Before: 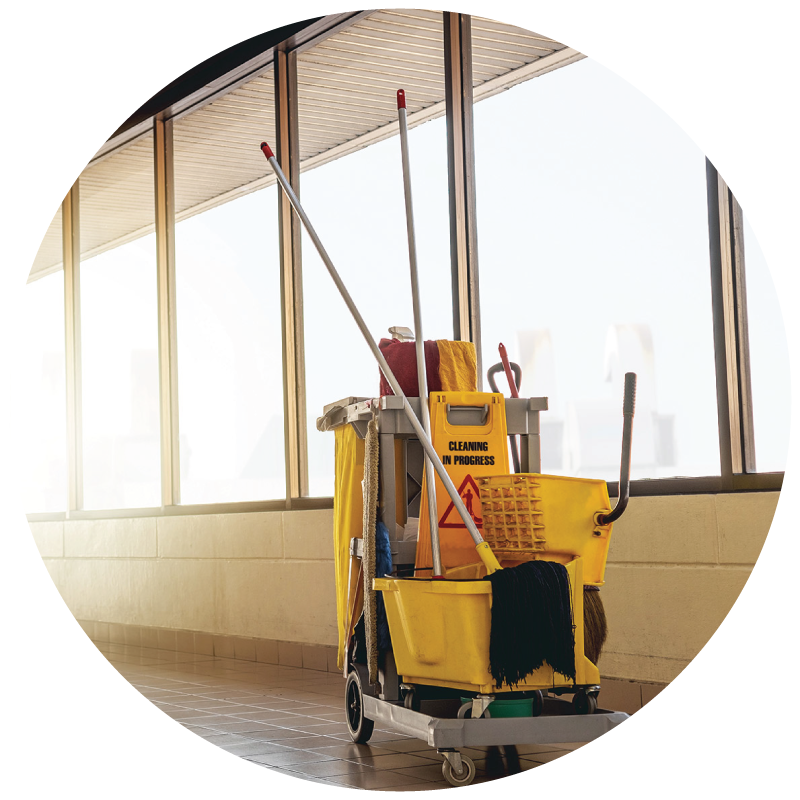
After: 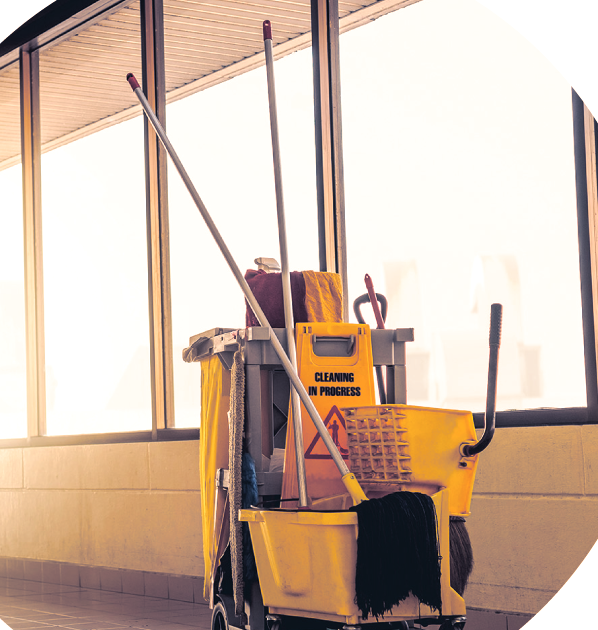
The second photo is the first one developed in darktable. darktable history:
white balance: red 1.127, blue 0.943
split-toning: shadows › hue 230.4°
crop: left 16.768%, top 8.653%, right 8.362%, bottom 12.485%
